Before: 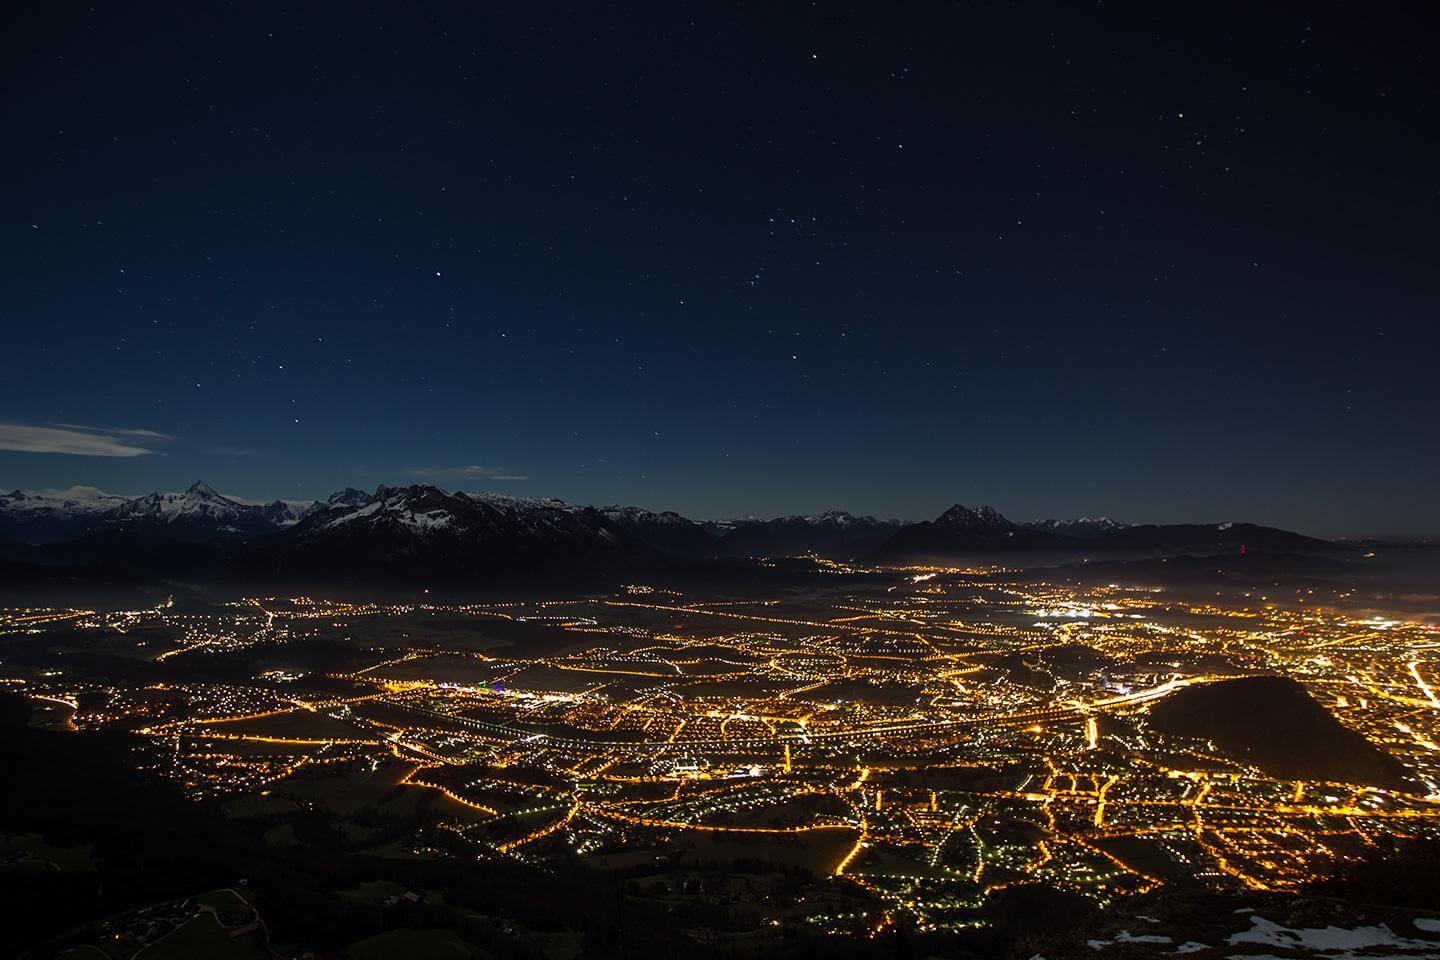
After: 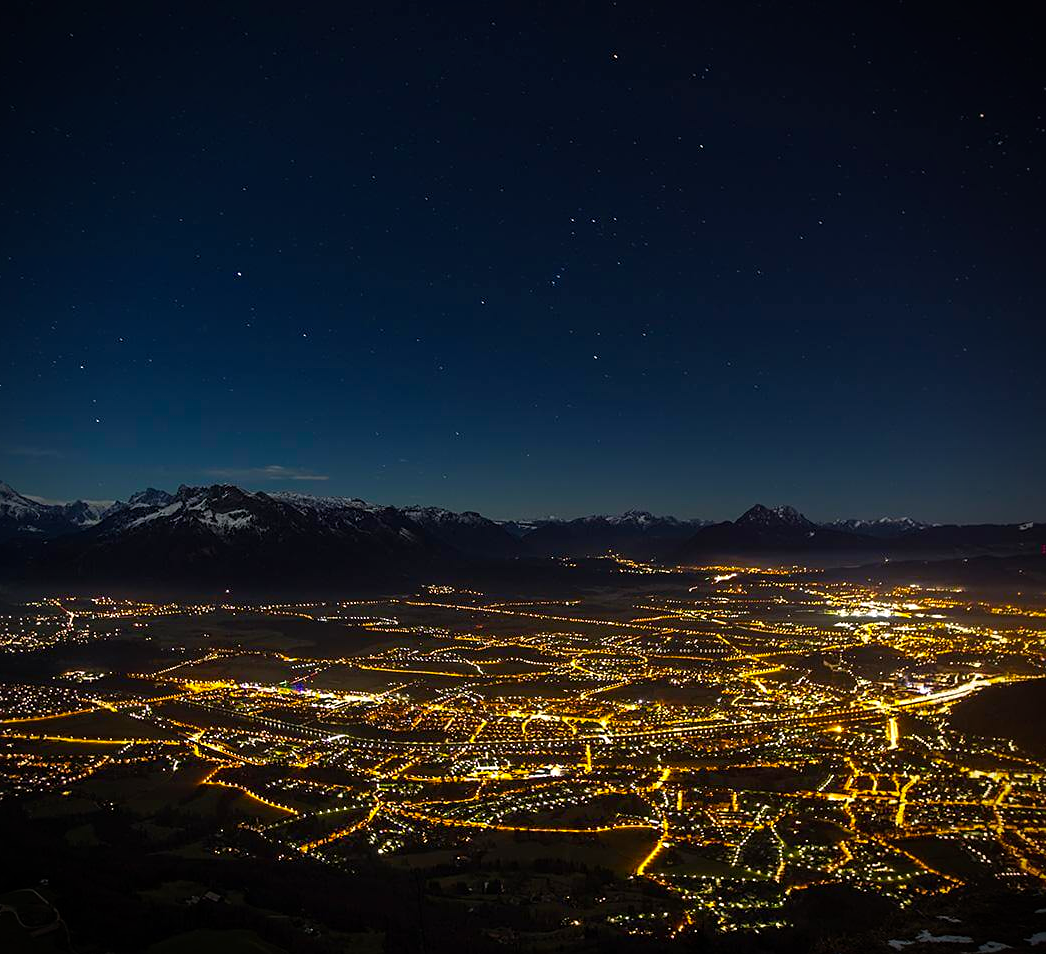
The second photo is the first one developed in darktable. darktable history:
crop: left 13.886%, top 0%, right 13.435%
sharpen: amount 0.214
vignetting: brightness -0.586, saturation -0.128
color balance rgb: highlights gain › chroma 3.079%, highlights gain › hue 60.15°, shadows fall-off 298.211%, white fulcrum 1.98 EV, highlights fall-off 298.395%, perceptual saturation grading › global saturation 30.168%, perceptual brilliance grading › highlights 7.763%, perceptual brilliance grading › mid-tones 3.627%, perceptual brilliance grading › shadows 1.17%, mask middle-gray fulcrum 99.835%, global vibrance 20%, contrast gray fulcrum 38.24%
